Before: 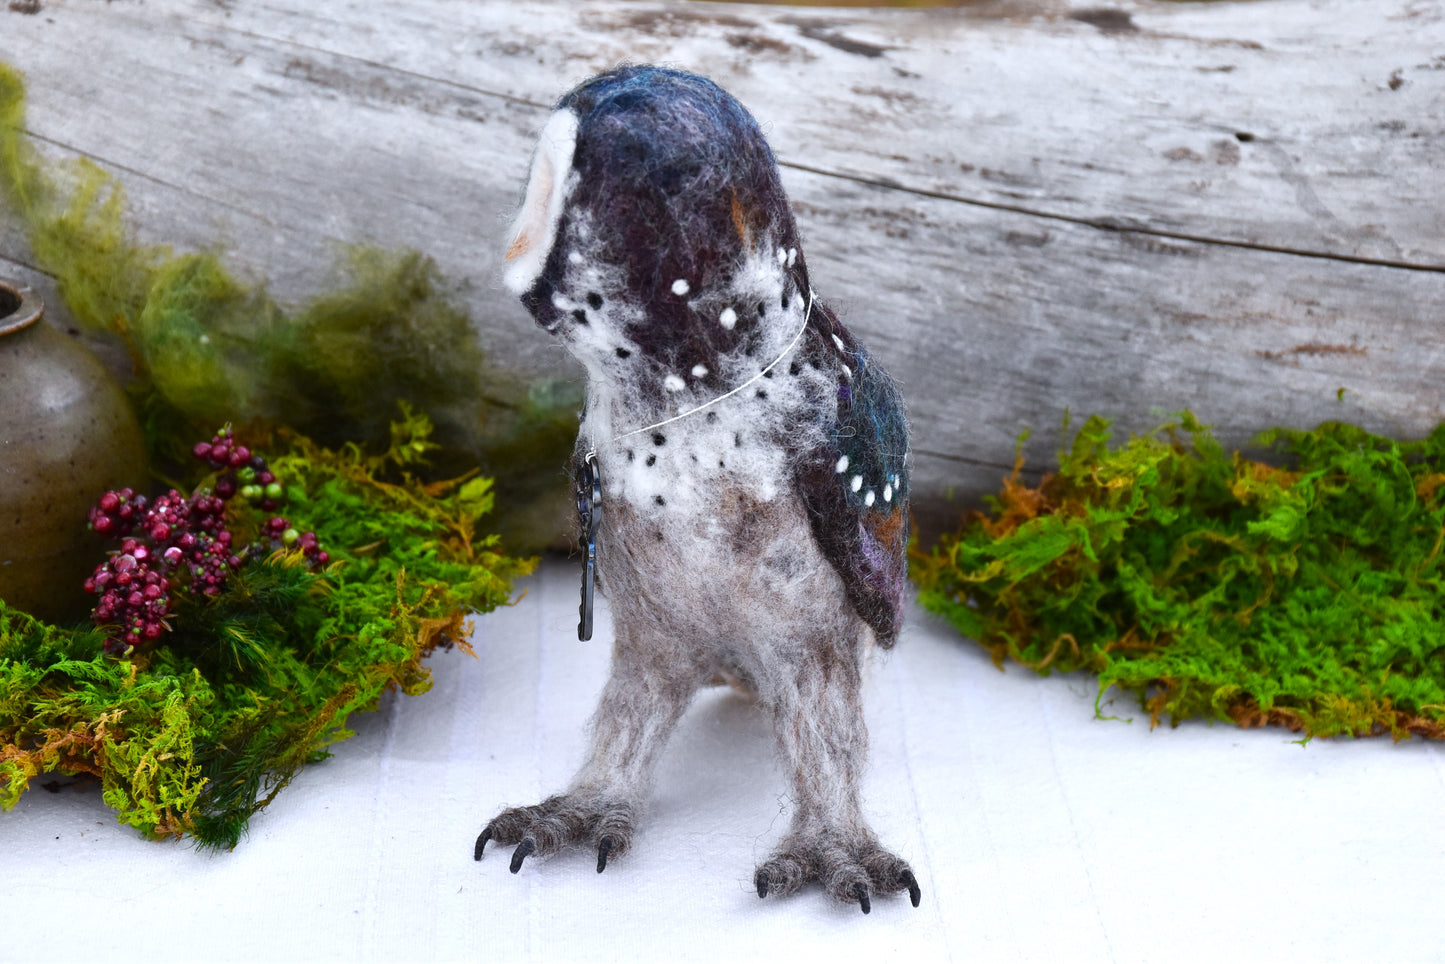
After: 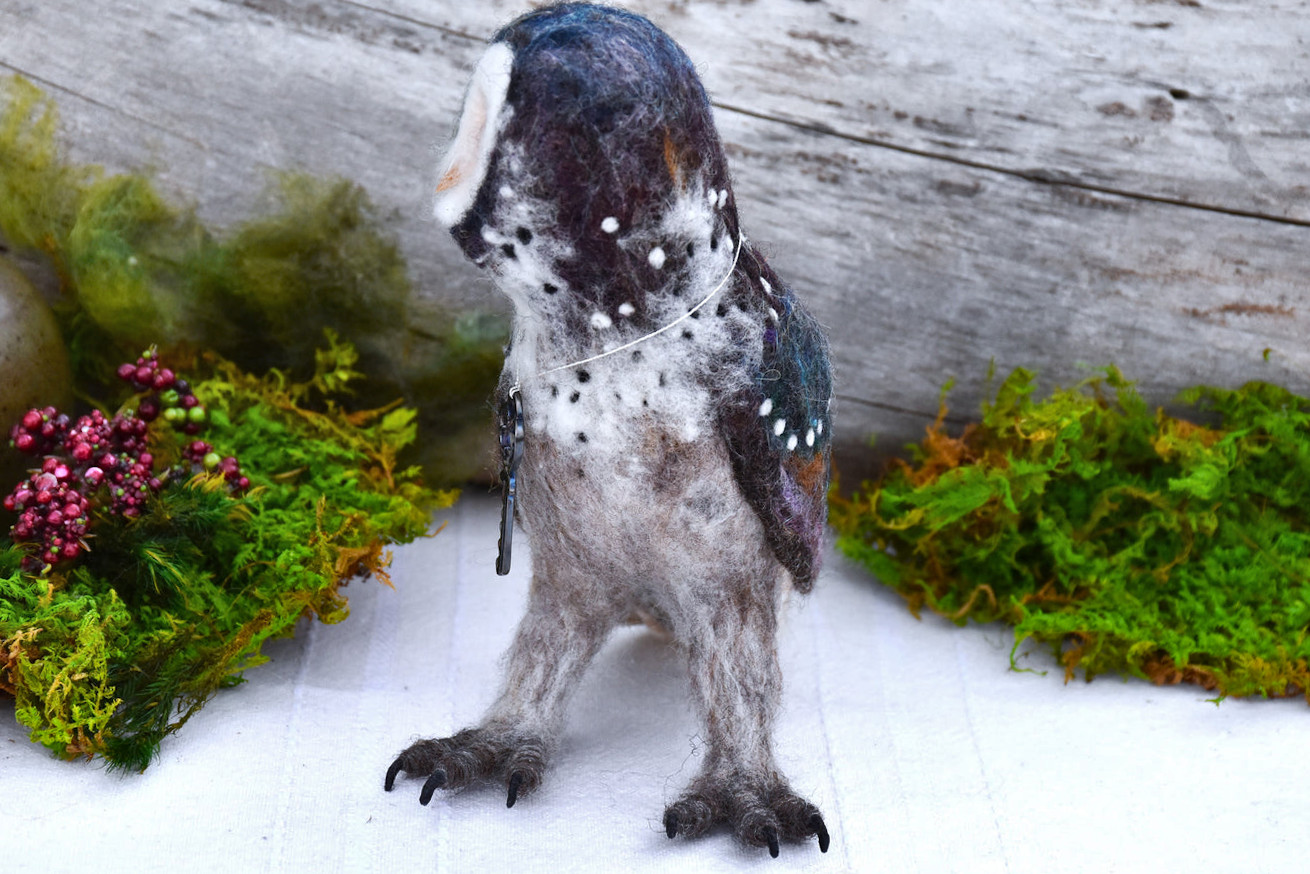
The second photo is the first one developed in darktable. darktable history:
crop and rotate: angle -1.96°, left 3.097%, top 4.154%, right 1.586%, bottom 0.529%
shadows and highlights: soften with gaussian
